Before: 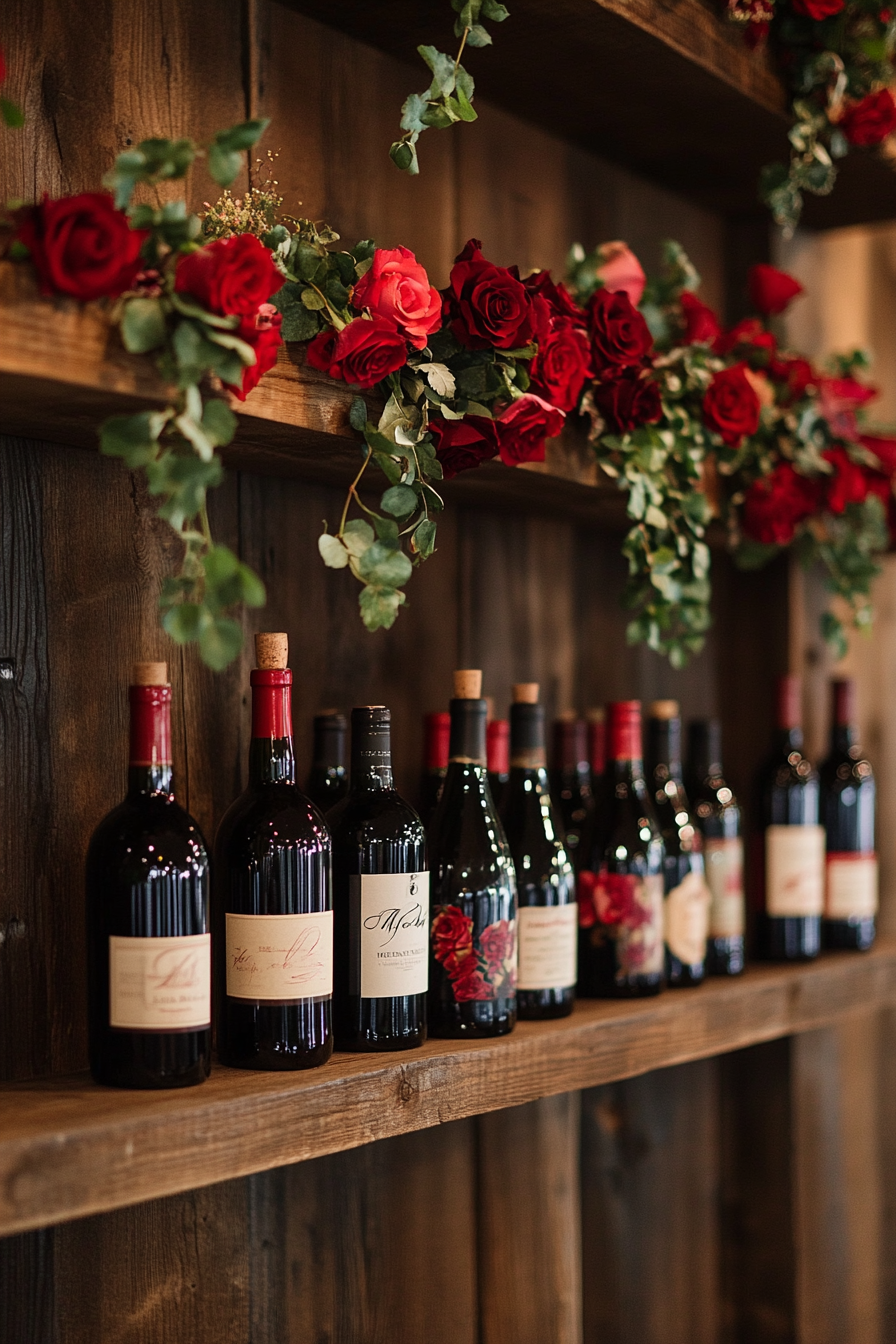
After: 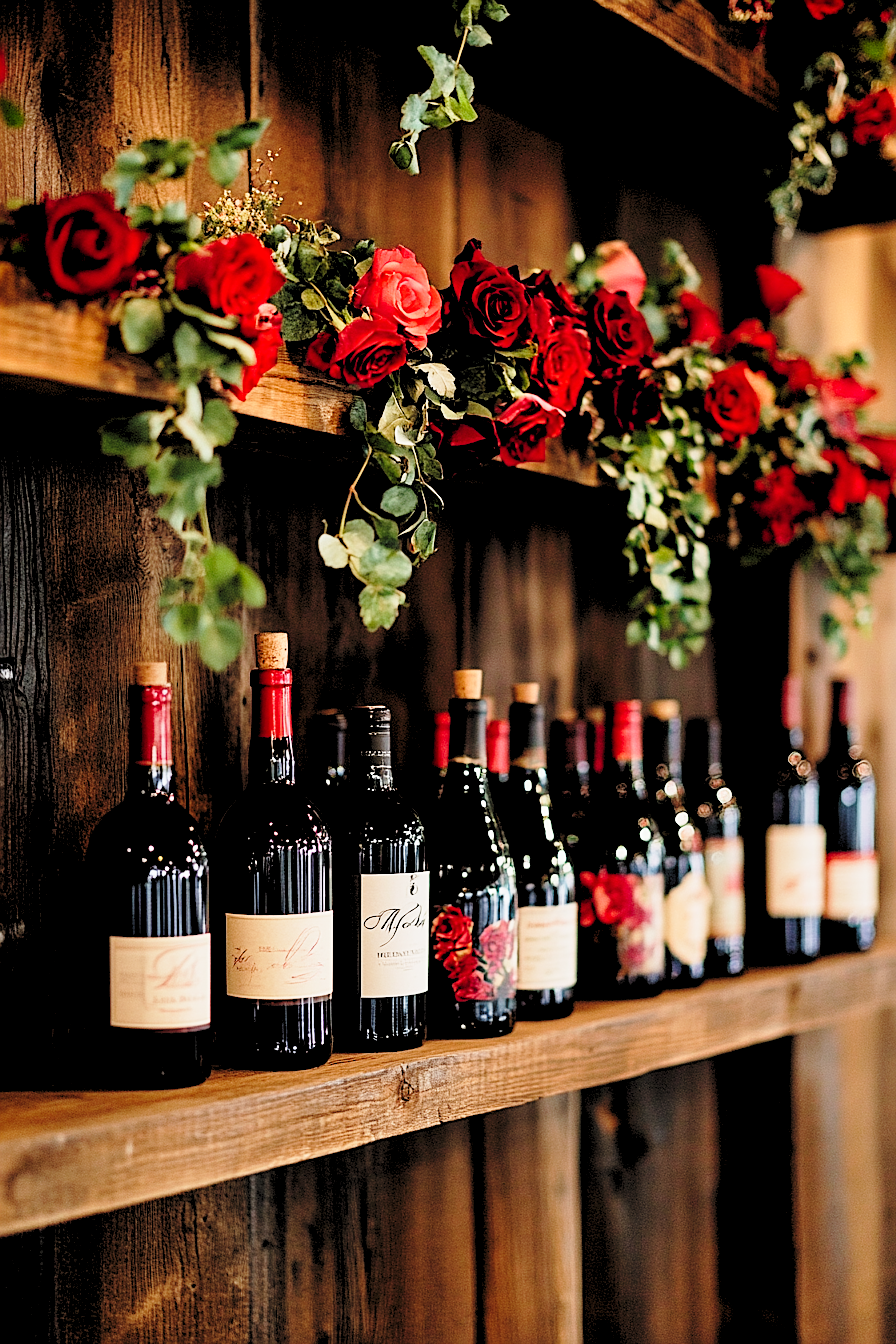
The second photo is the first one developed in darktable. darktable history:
base curve: curves: ch0 [(0, 0) (0.028, 0.03) (0.121, 0.232) (0.46, 0.748) (0.859, 0.968) (1, 1)], preserve colors none
rgb levels: preserve colors sum RGB, levels [[0.038, 0.433, 0.934], [0, 0.5, 1], [0, 0.5, 1]]
sharpen: on, module defaults
